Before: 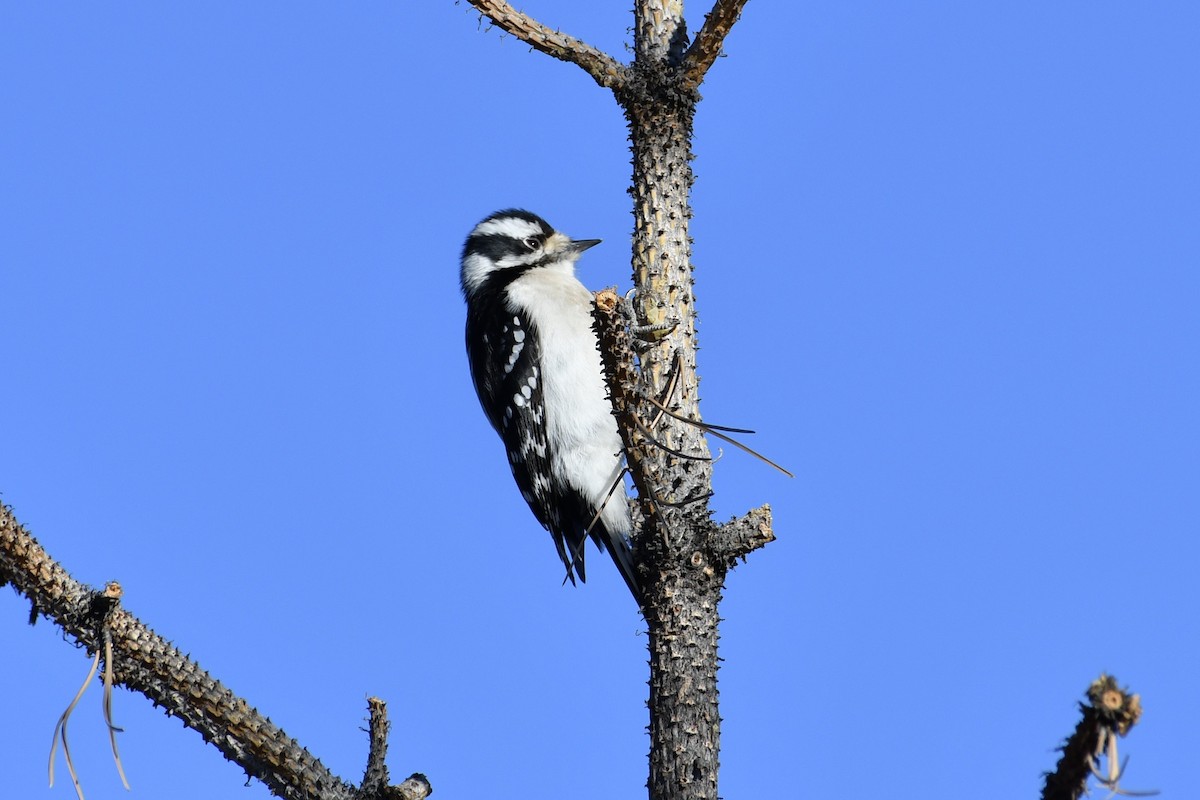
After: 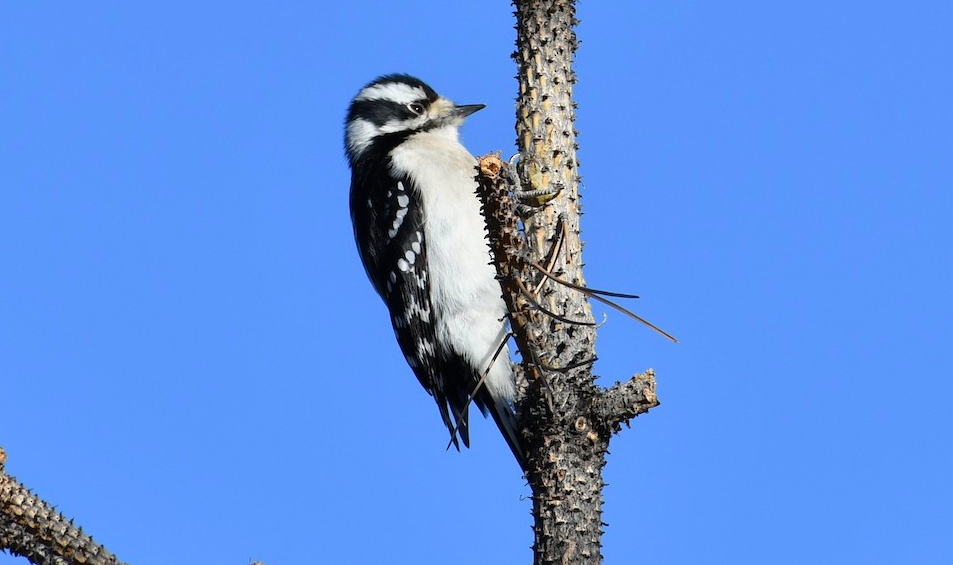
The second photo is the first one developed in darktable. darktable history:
white balance: red 1.009, blue 0.985
crop: left 9.712%, top 16.928%, right 10.845%, bottom 12.332%
